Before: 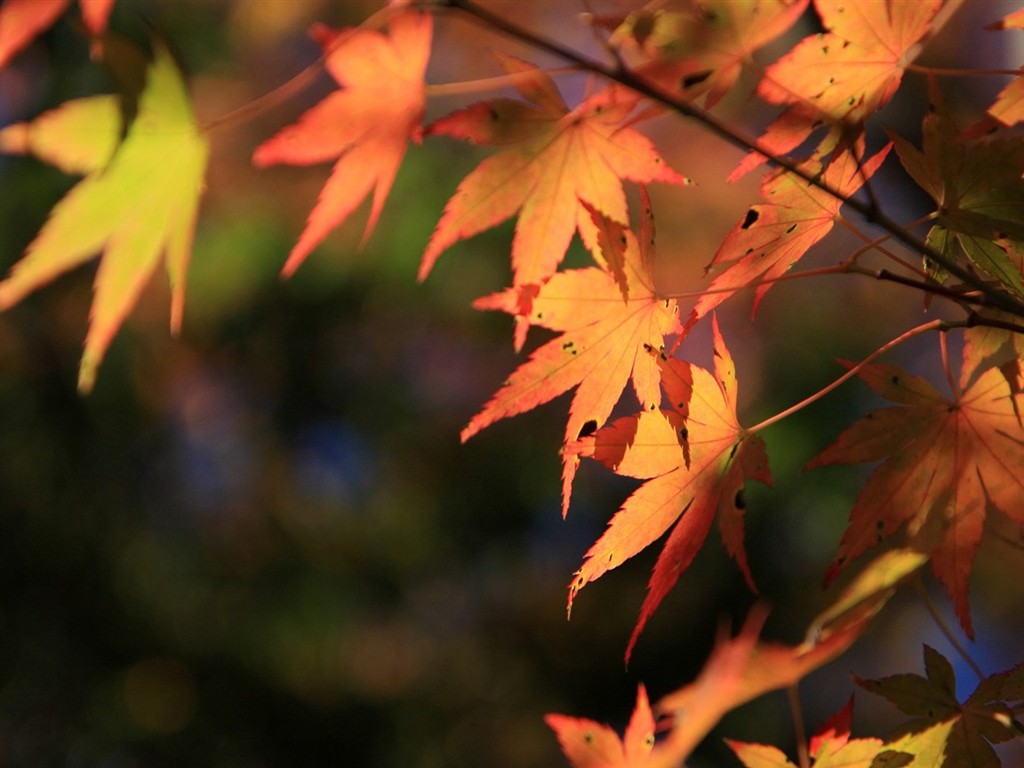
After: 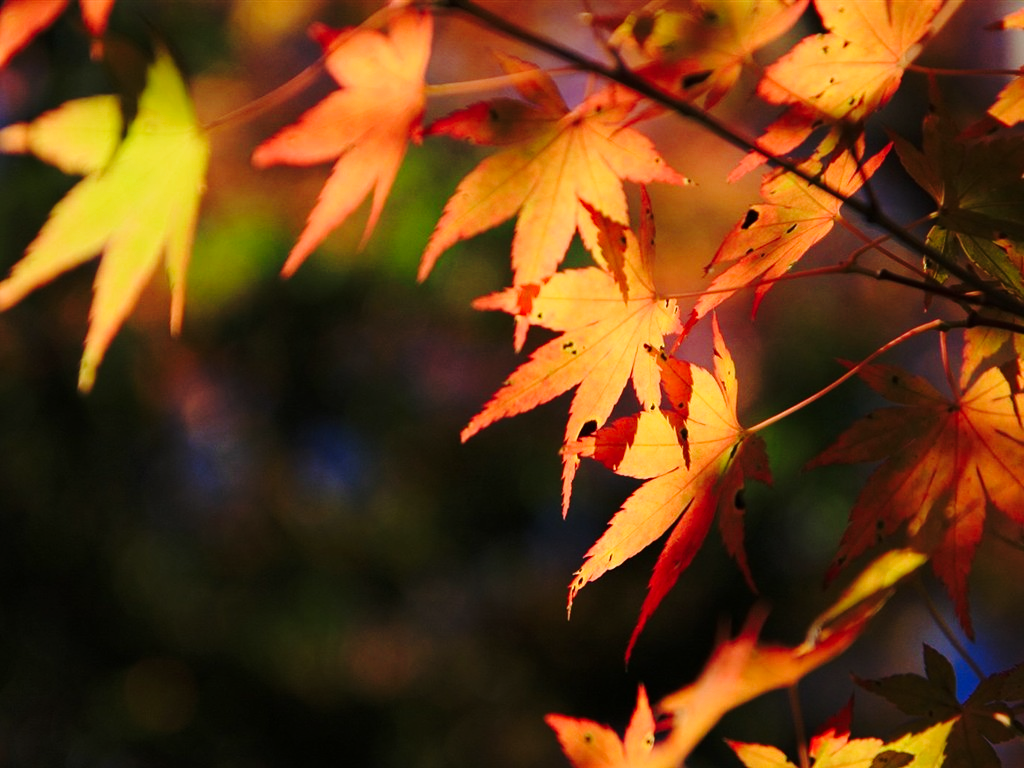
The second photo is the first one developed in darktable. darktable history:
base curve: curves: ch0 [(0, 0) (0.036, 0.037) (0.121, 0.228) (0.46, 0.76) (0.859, 0.983) (1, 1)], preserve colors none
exposure: exposure -0.431 EV, compensate exposure bias true, compensate highlight preservation false
